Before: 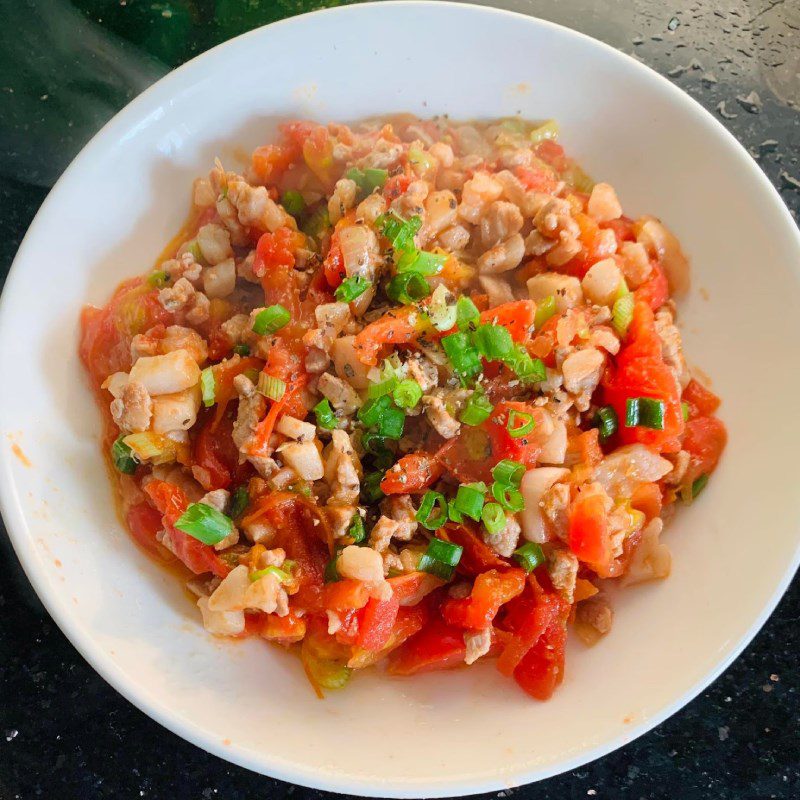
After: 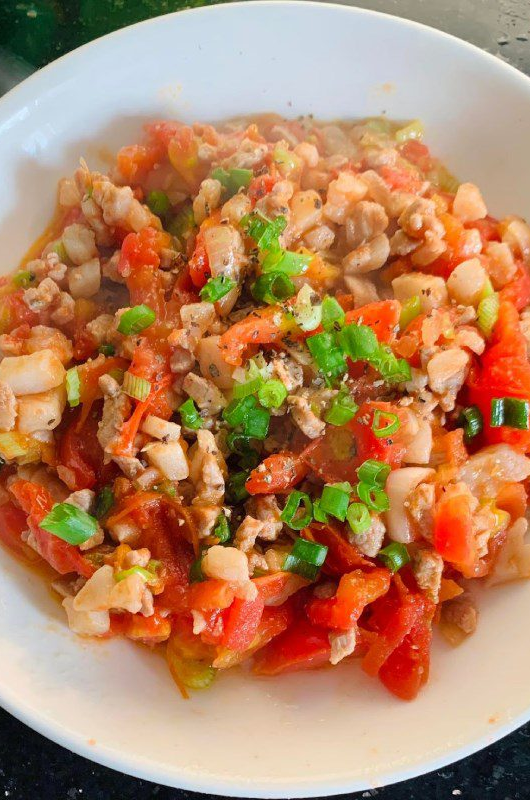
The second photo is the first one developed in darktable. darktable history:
crop: left 16.917%, right 16.727%
